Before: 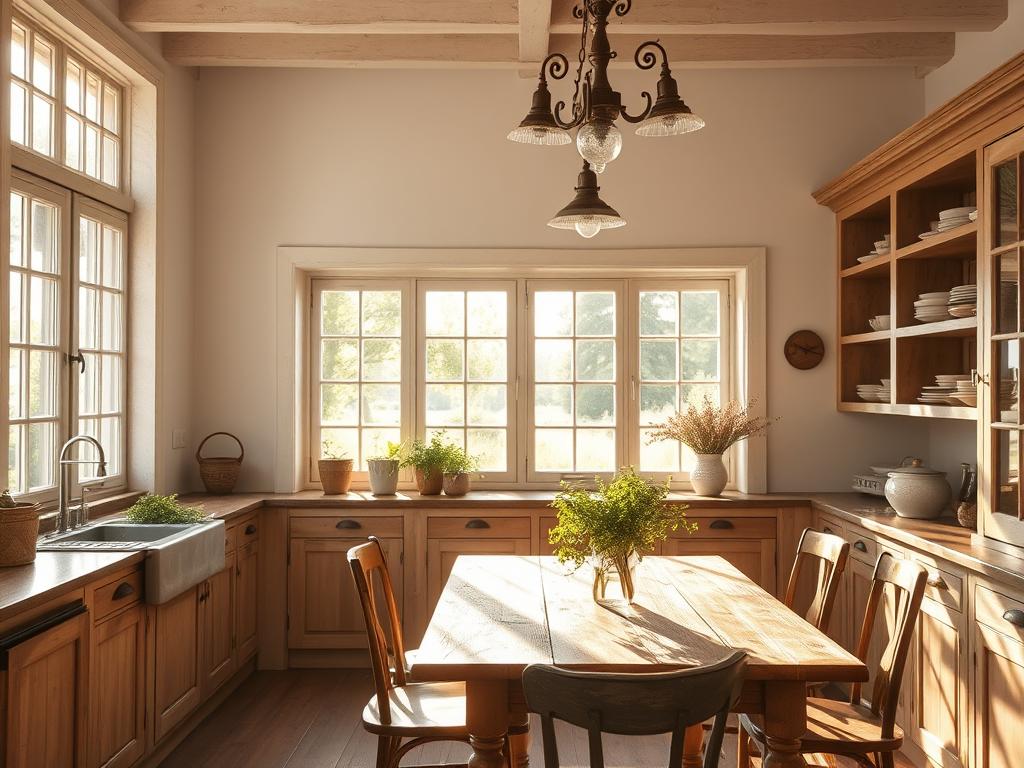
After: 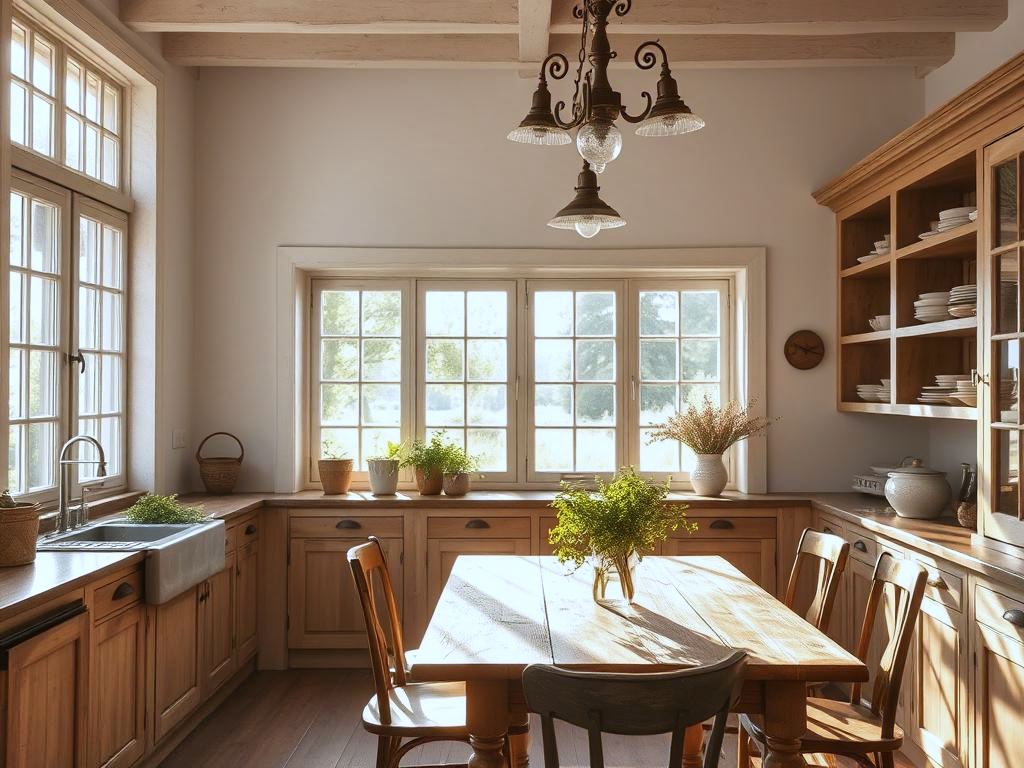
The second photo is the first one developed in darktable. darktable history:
white balance: red 0.931, blue 1.11
tone equalizer: on, module defaults
shadows and highlights: shadows color adjustment 97.66%, soften with gaussian
base curve: curves: ch0 [(0, 0) (0.297, 0.298) (1, 1)], preserve colors none
